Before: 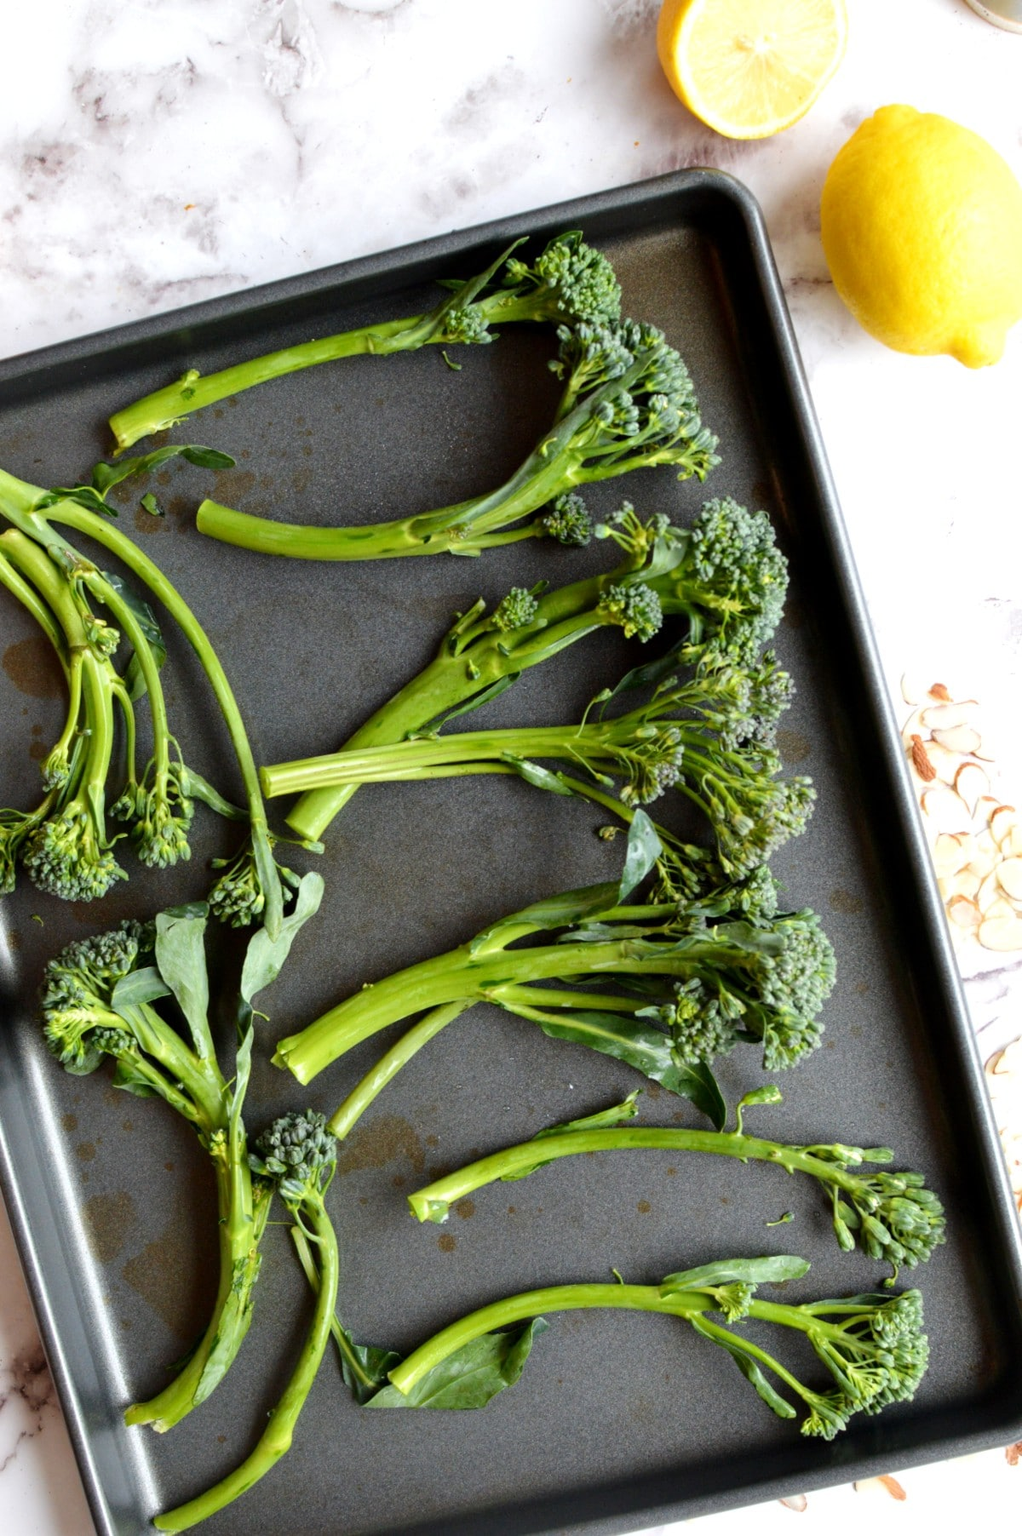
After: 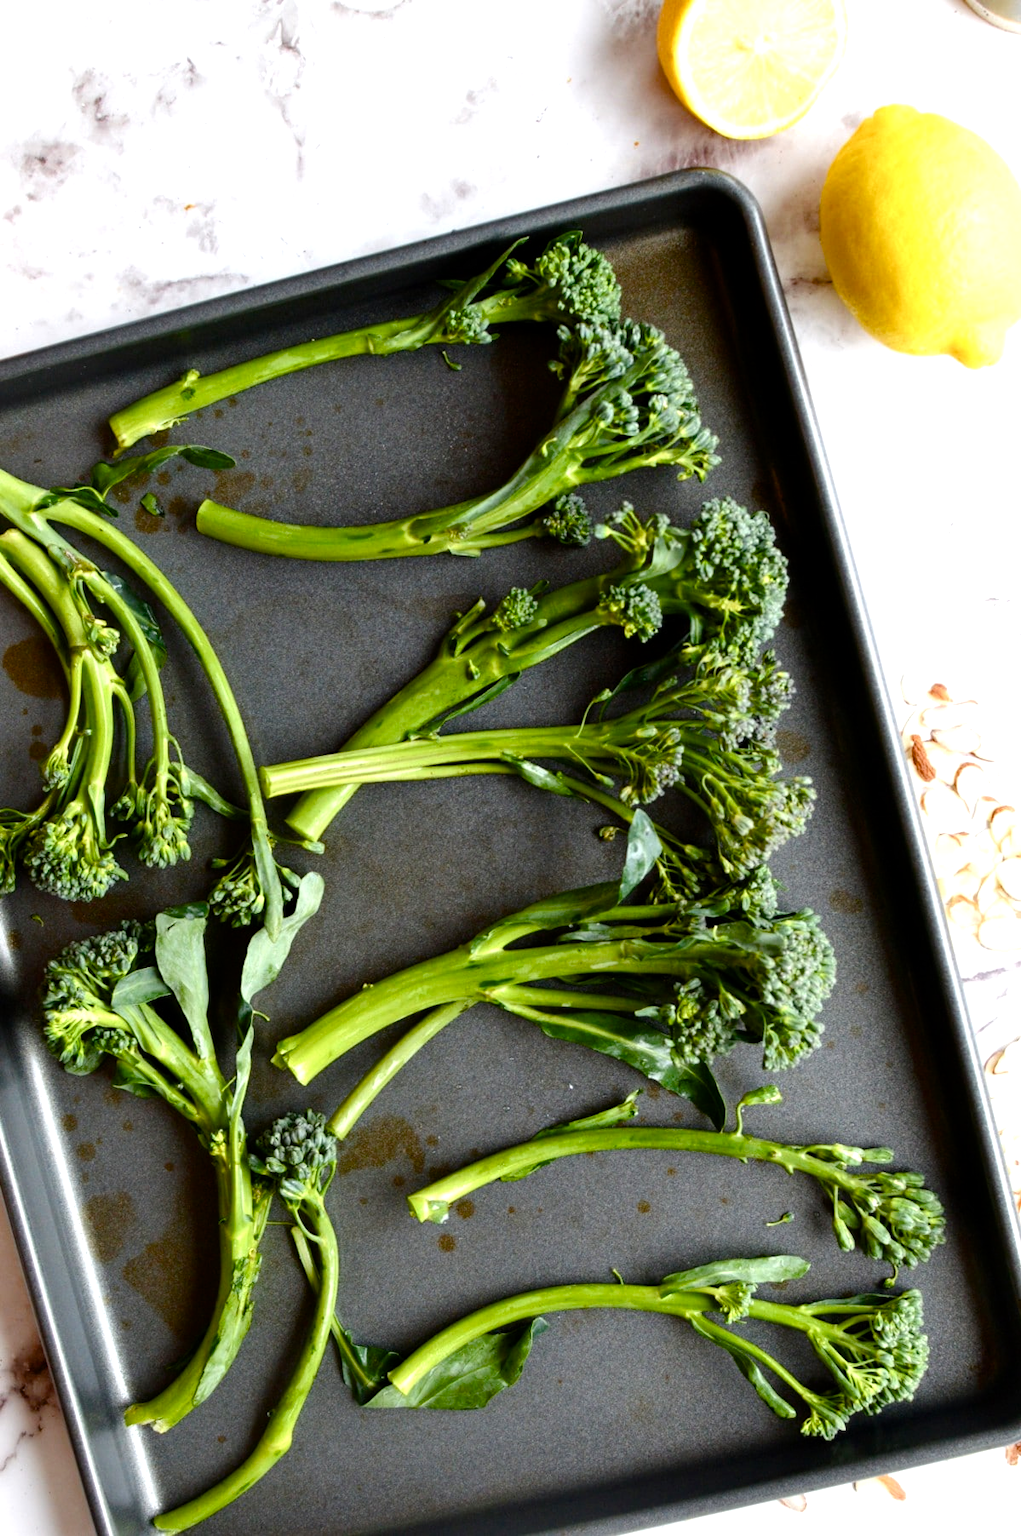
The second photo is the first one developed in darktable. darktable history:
color balance rgb: perceptual saturation grading › global saturation 20%, perceptual saturation grading › highlights -25.306%, perceptual saturation grading › shadows 24.574%, global vibrance 6.421%, contrast 12.767%, saturation formula JzAzBz (2021)
